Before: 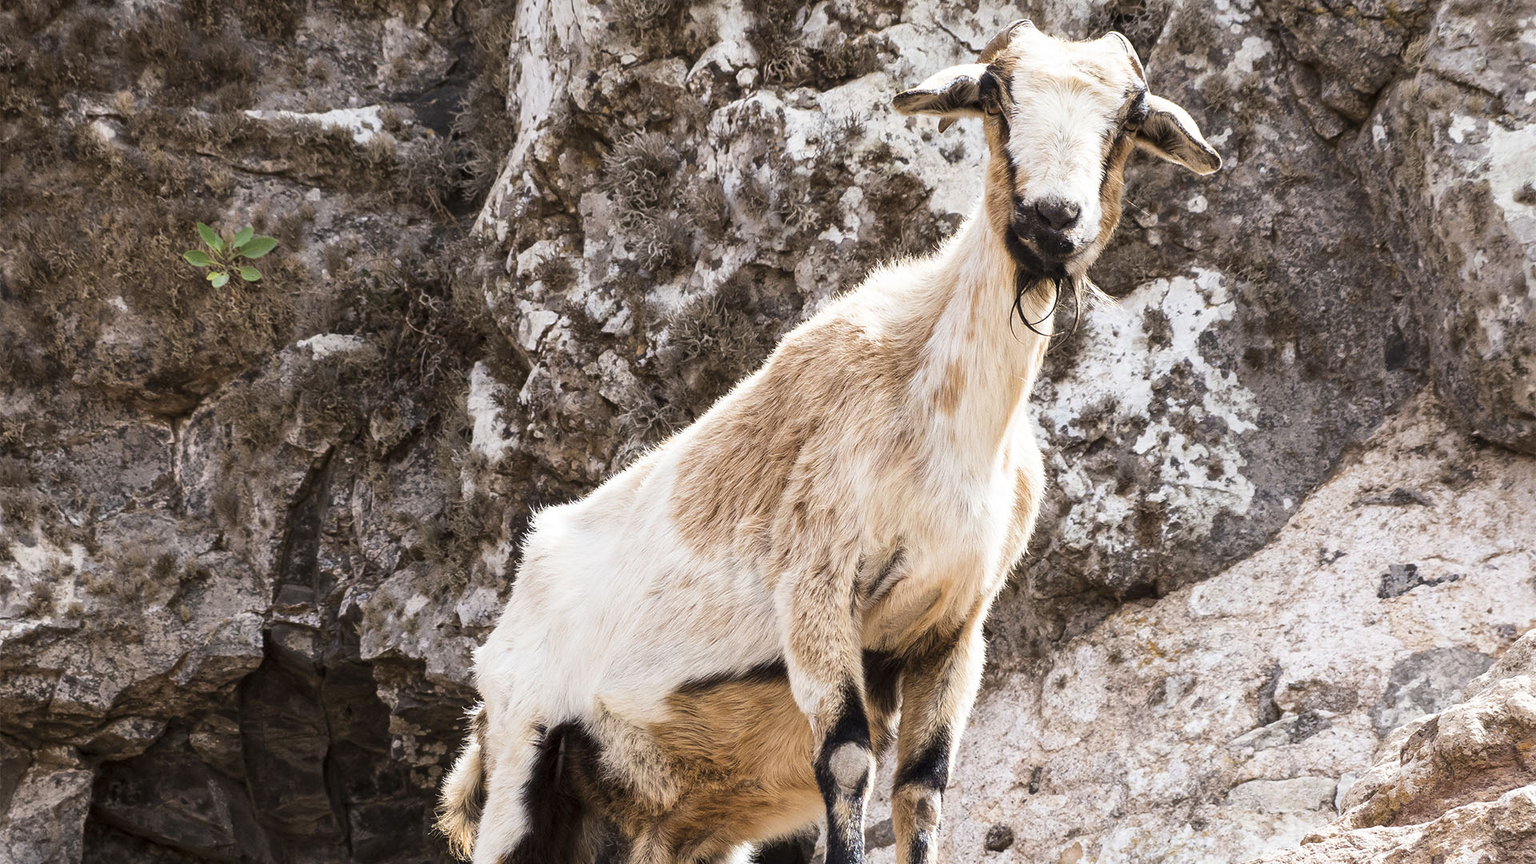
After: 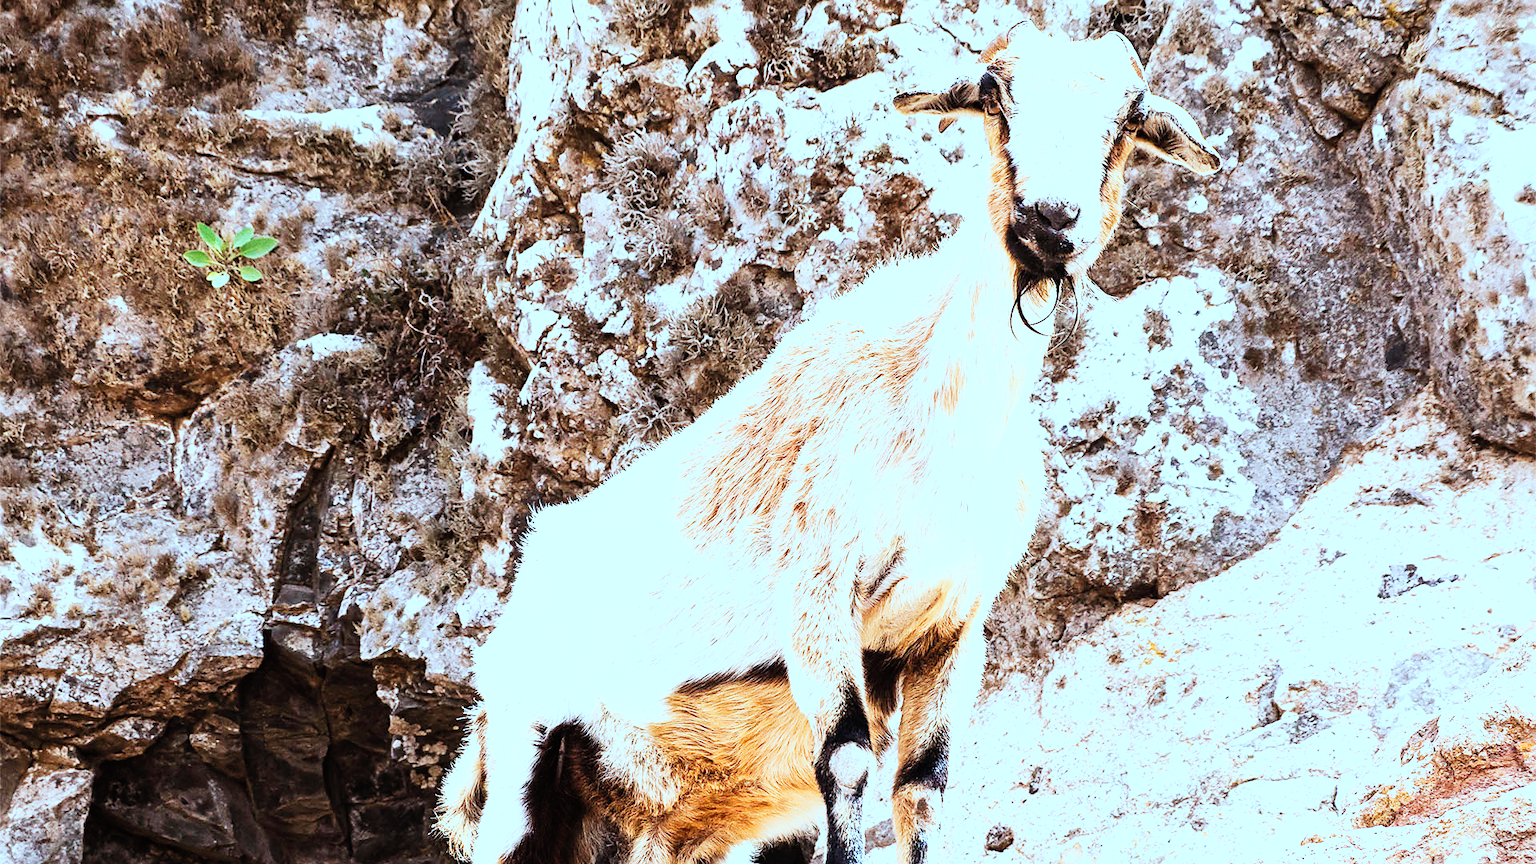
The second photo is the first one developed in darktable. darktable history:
base curve: curves: ch0 [(0, 0) (0.007, 0.004) (0.027, 0.03) (0.046, 0.07) (0.207, 0.54) (0.442, 0.872) (0.673, 0.972) (1, 1)], preserve colors none
sharpen: radius 1.889, amount 0.398, threshold 1.395
color correction: highlights a* -10.71, highlights b* -19.87
contrast brightness saturation: contrast 0.071, brightness 0.073, saturation 0.183
